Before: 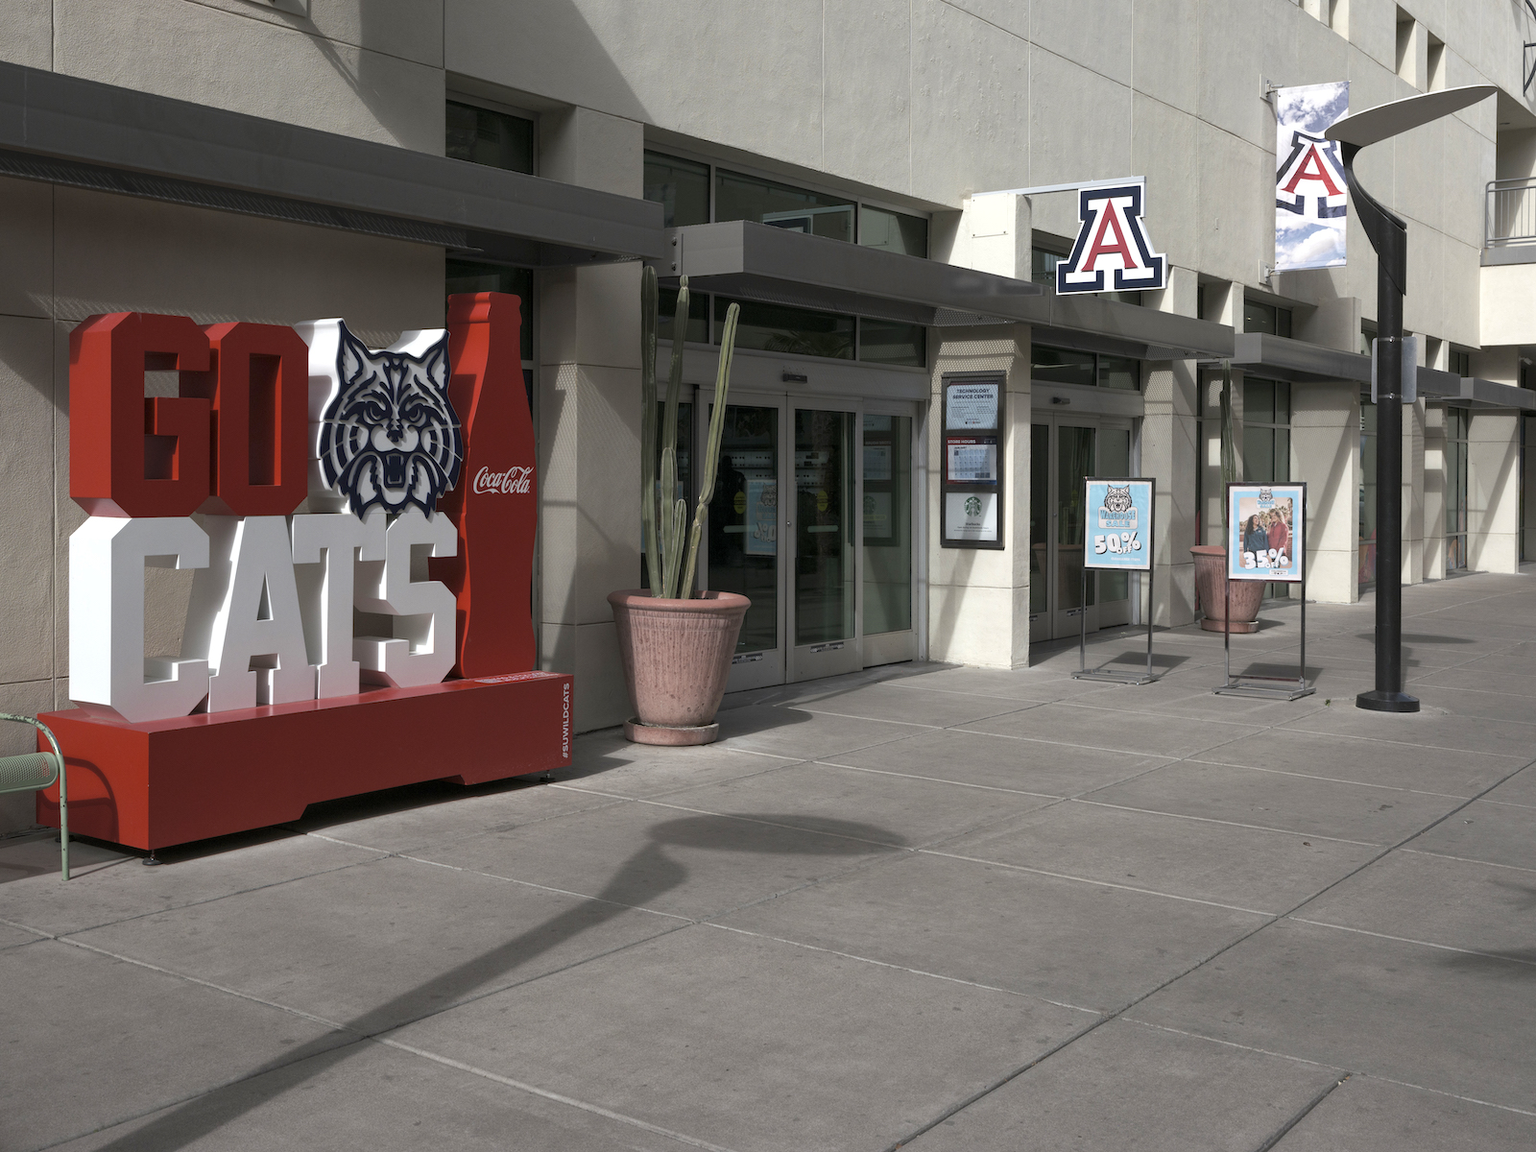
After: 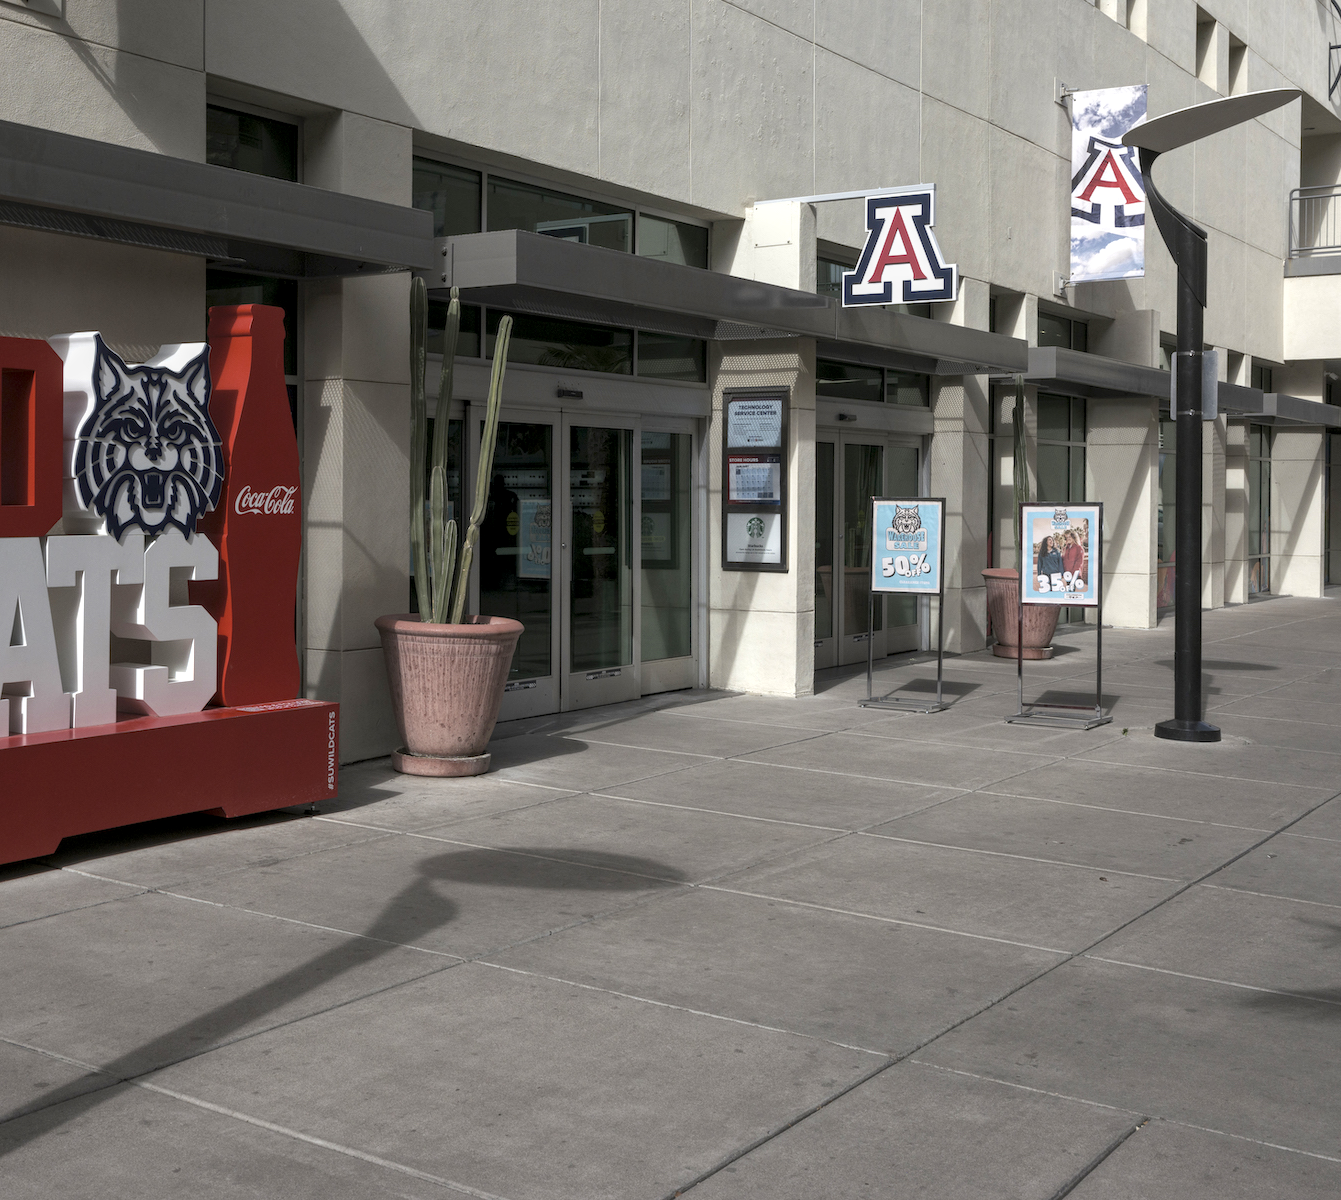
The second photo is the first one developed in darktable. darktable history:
crop: left 16.145%
local contrast: on, module defaults
